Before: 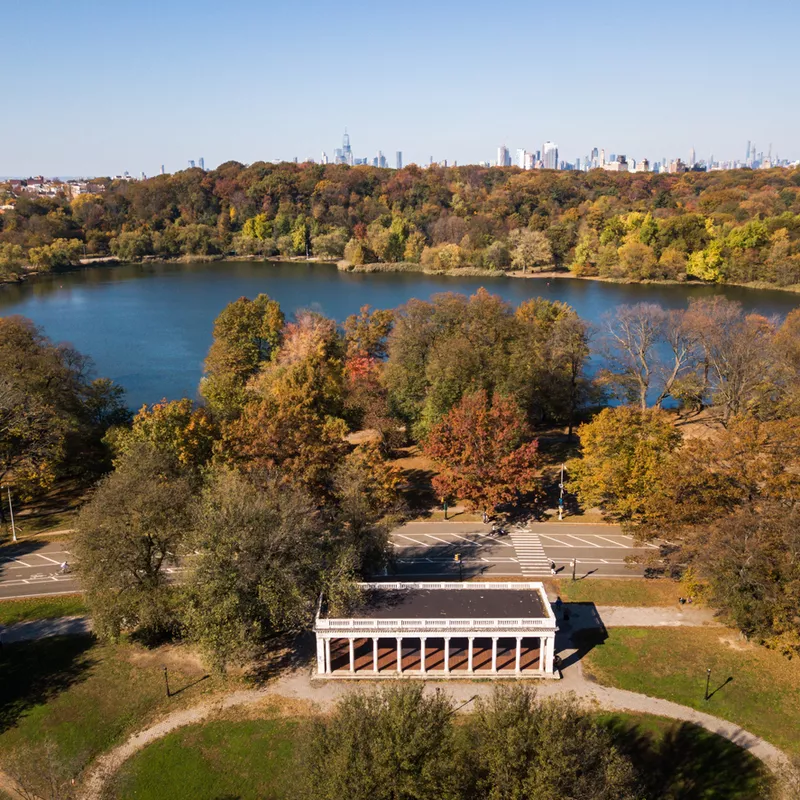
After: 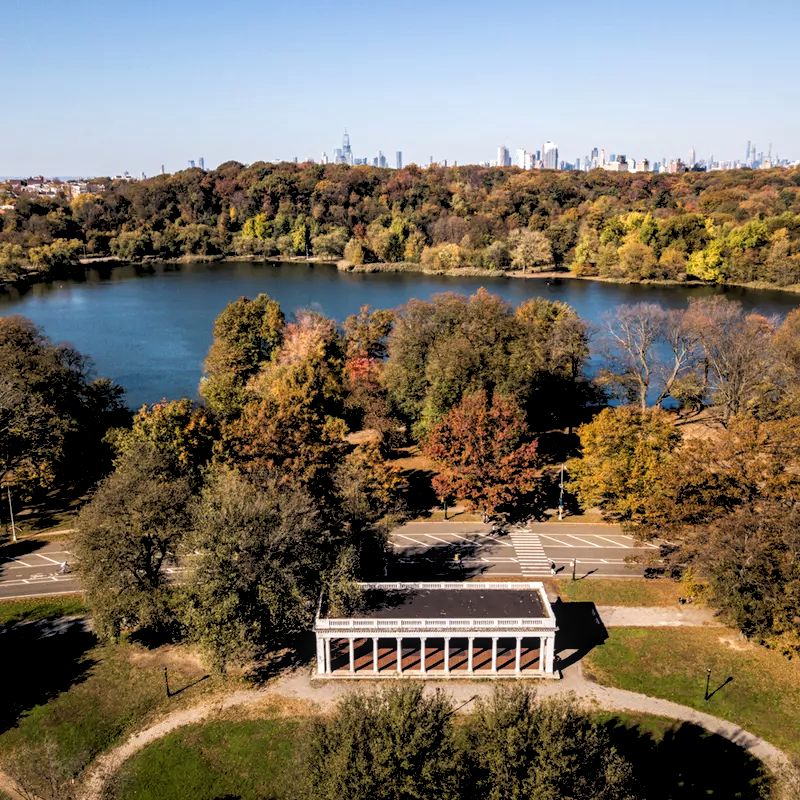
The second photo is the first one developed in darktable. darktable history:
rgb levels: levels [[0.029, 0.461, 0.922], [0, 0.5, 1], [0, 0.5, 1]]
local contrast: on, module defaults
